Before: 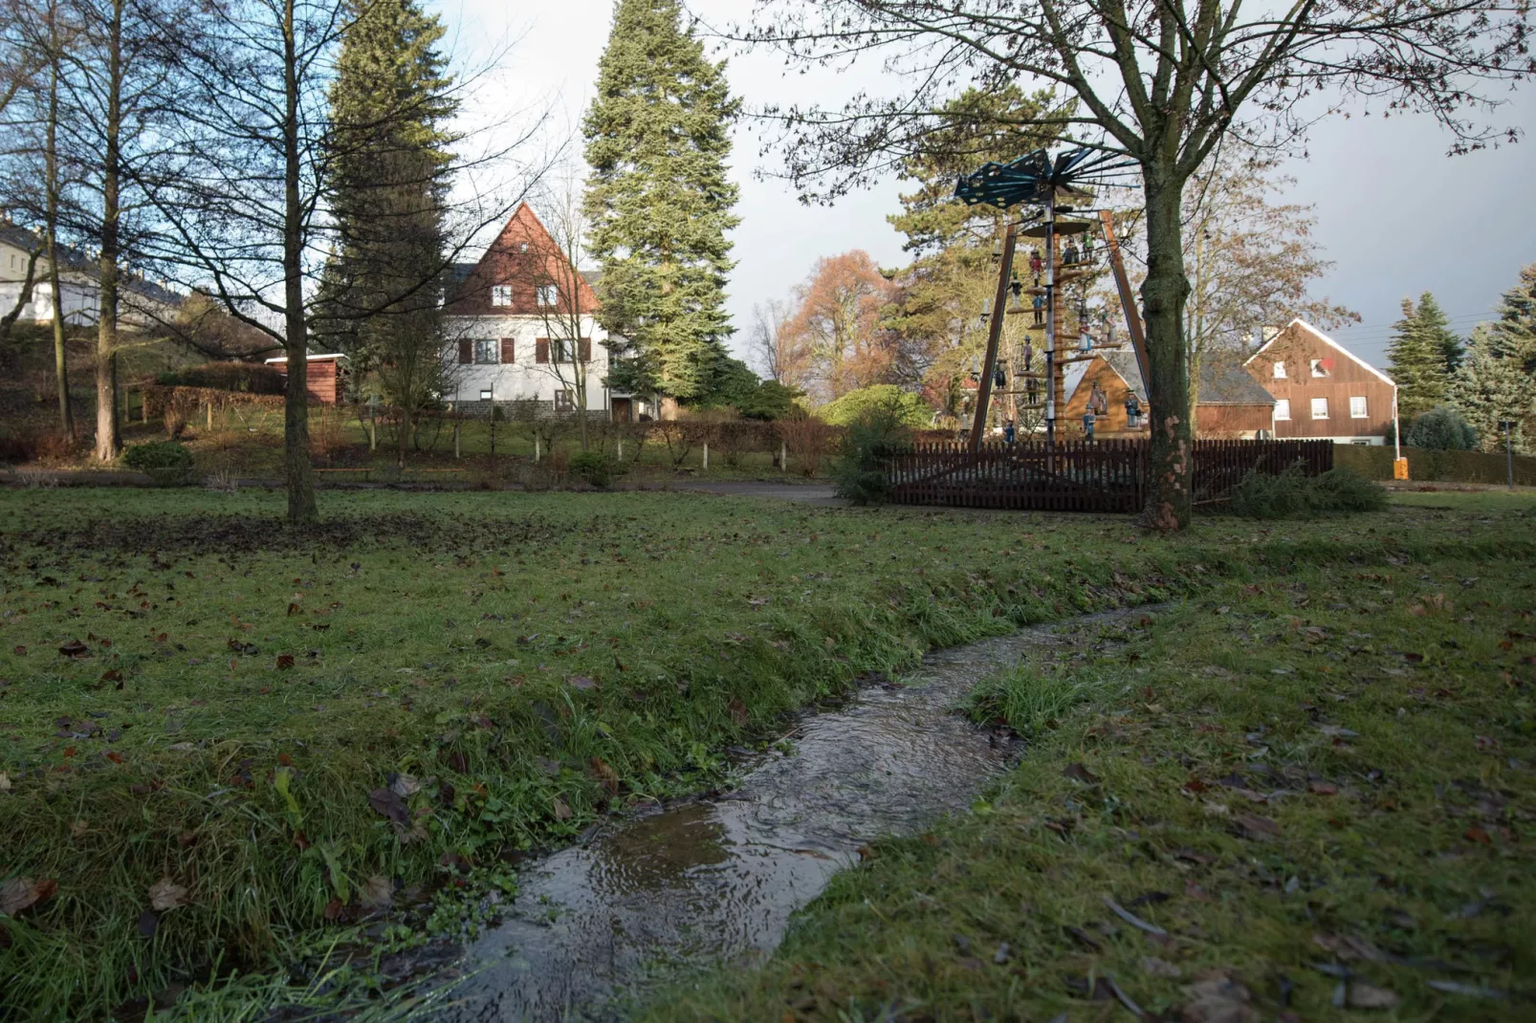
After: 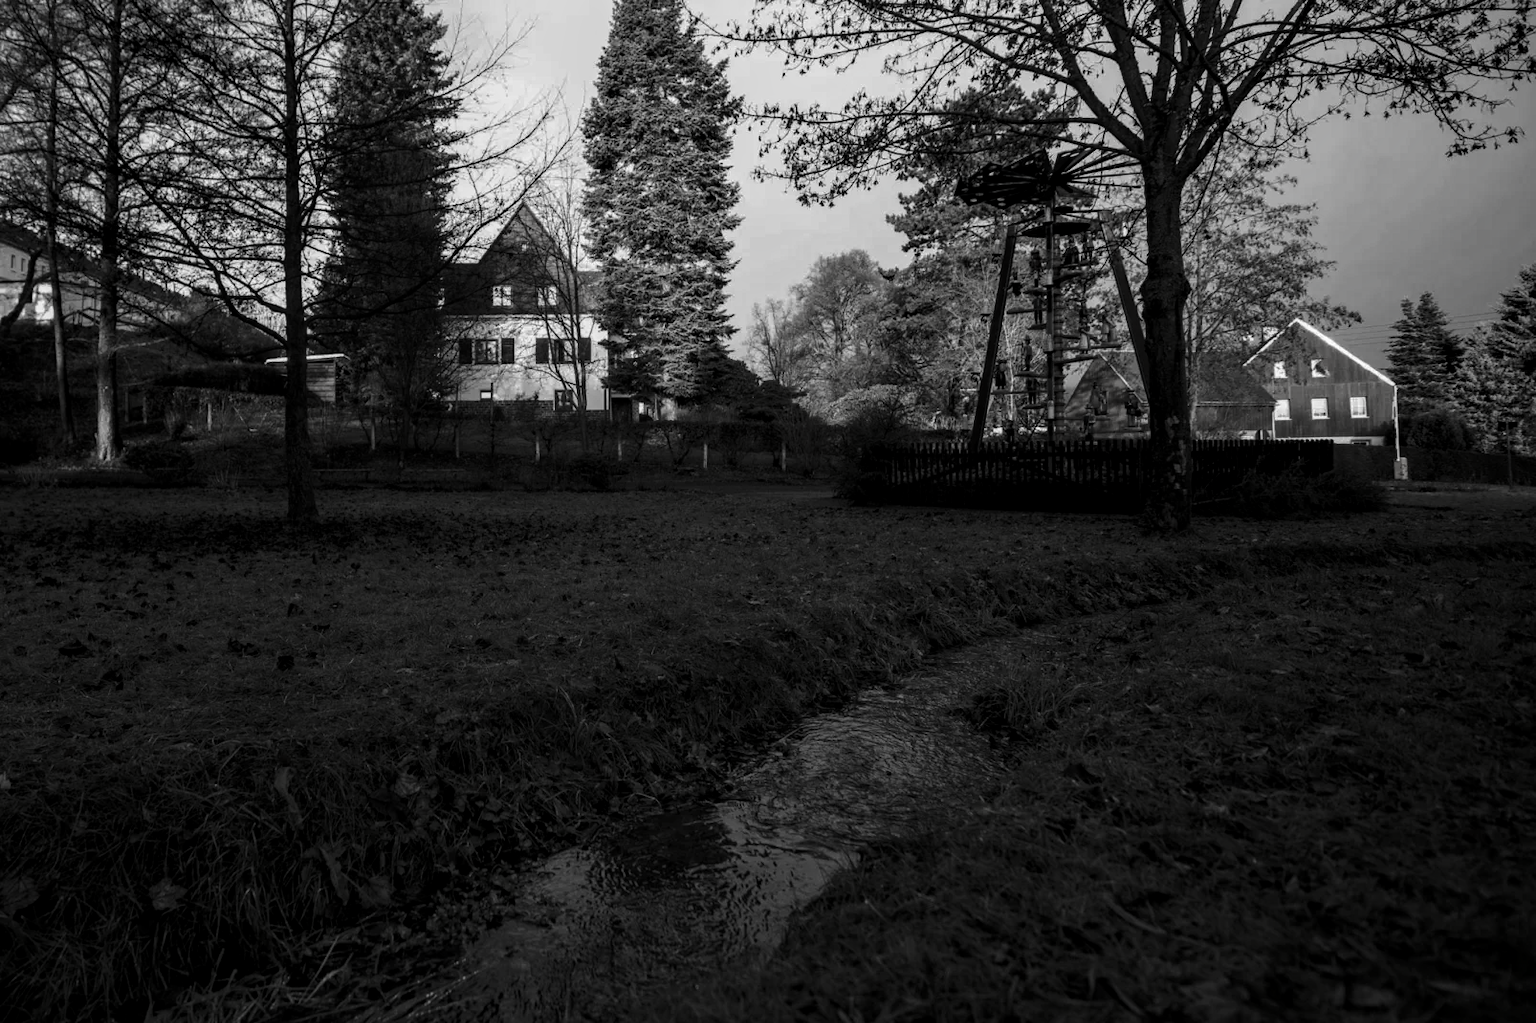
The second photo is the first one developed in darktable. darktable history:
contrast brightness saturation: contrast -0.037, brightness -0.59, saturation -0.985
local contrast: highlights 24%, detail 130%
